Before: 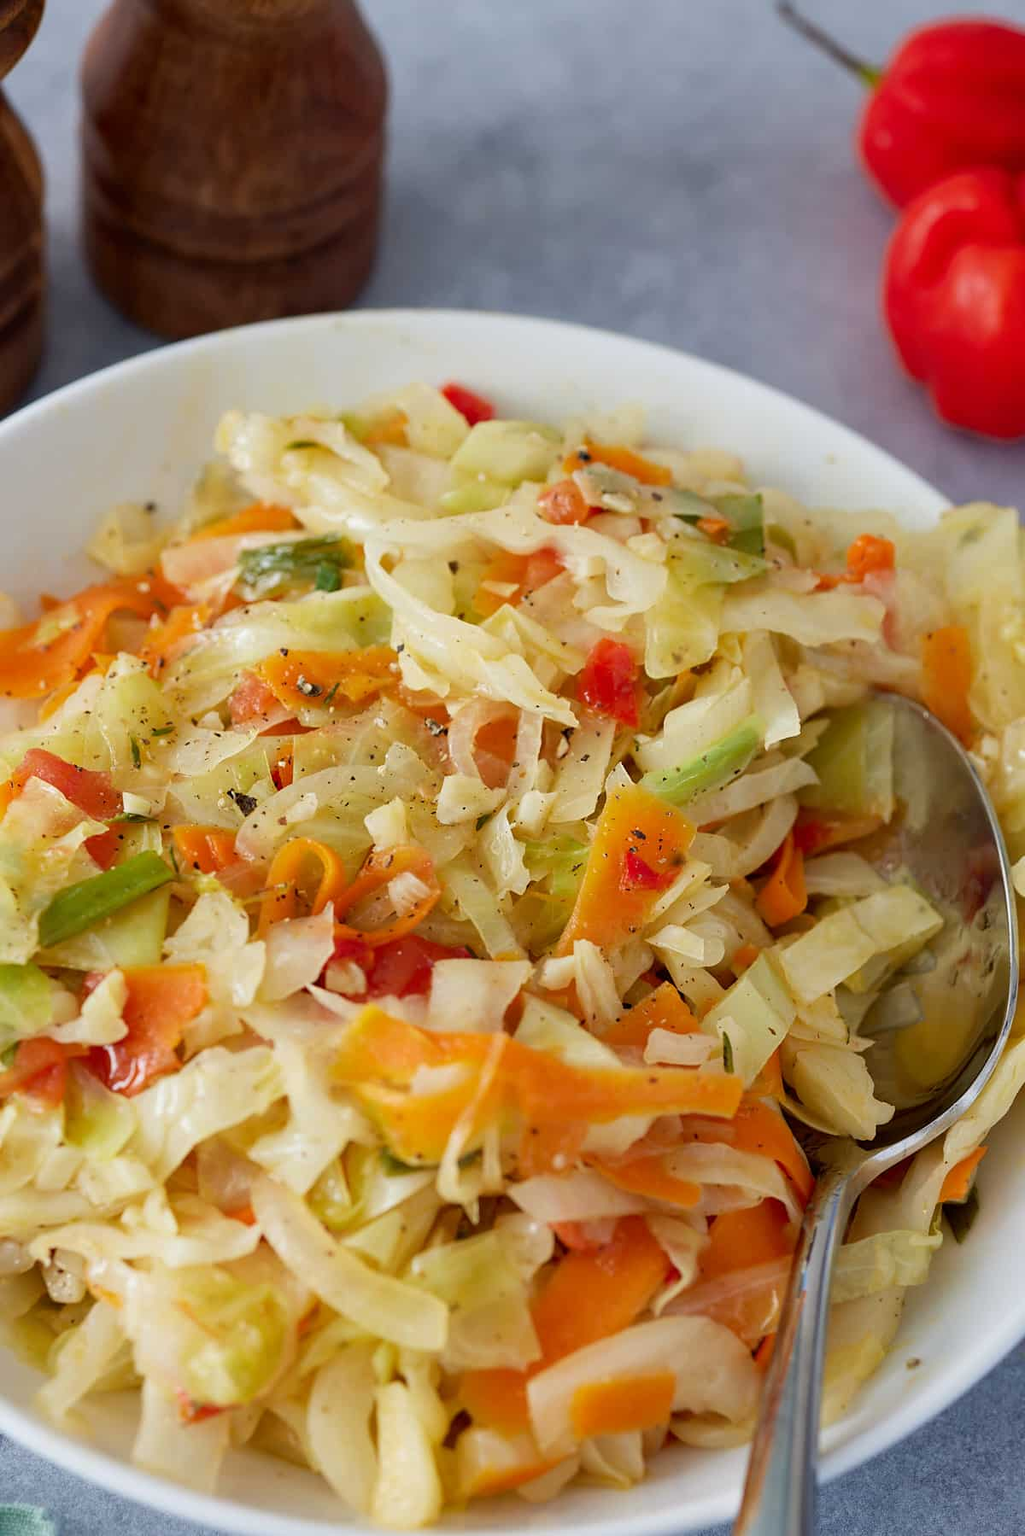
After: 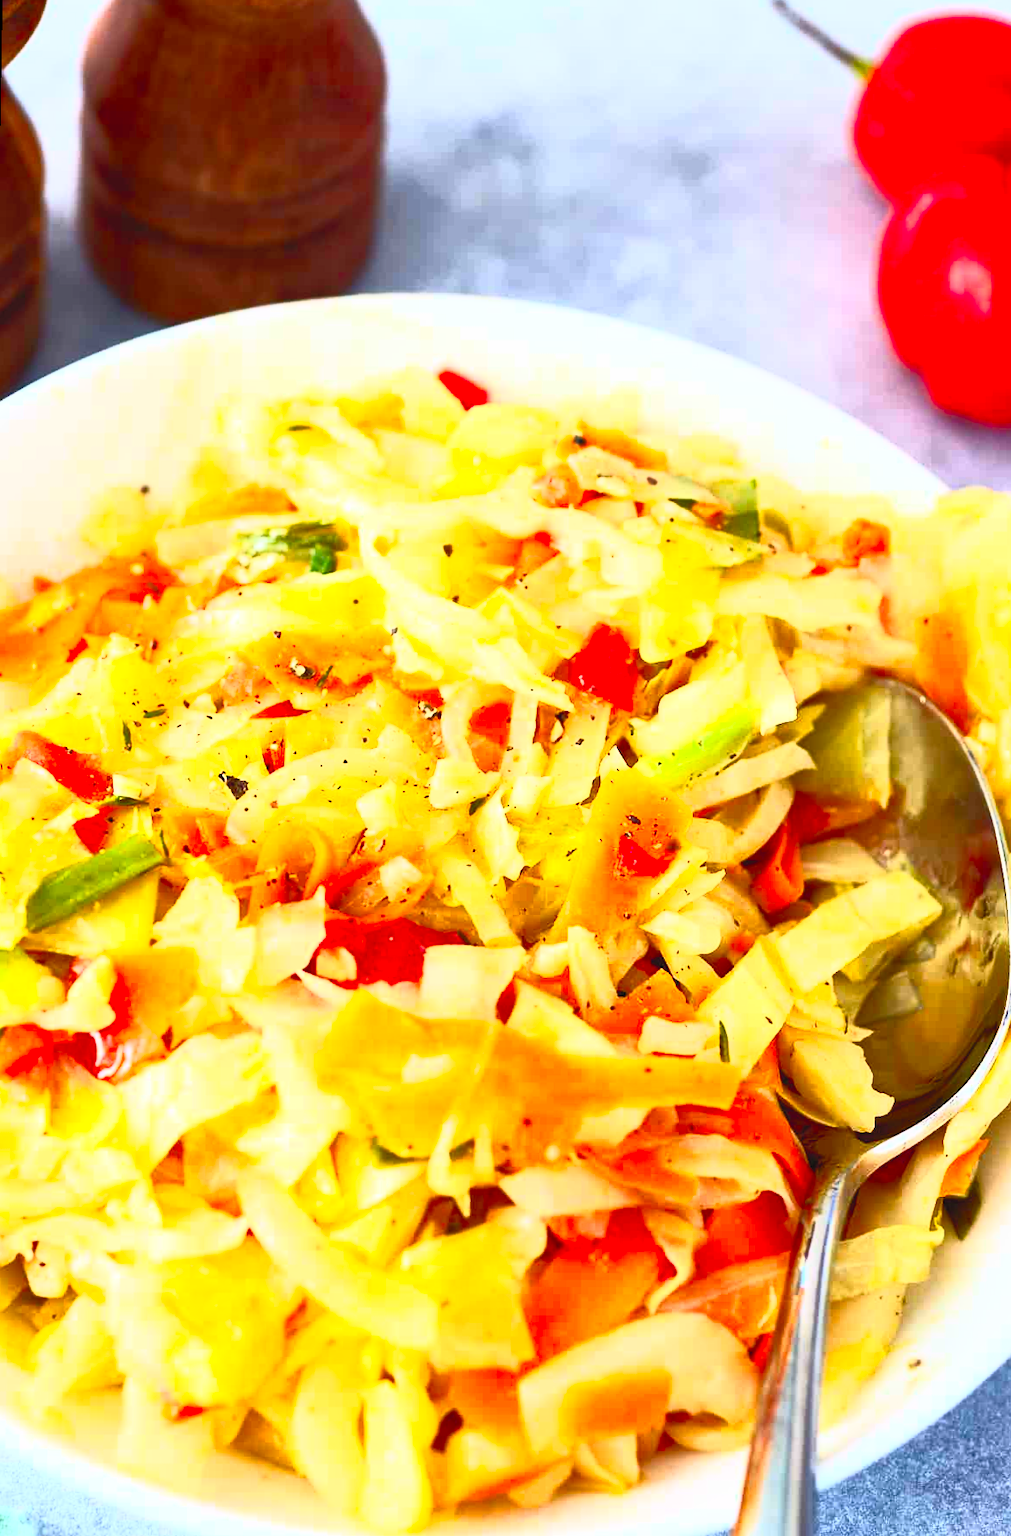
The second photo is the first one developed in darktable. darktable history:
contrast brightness saturation: contrast 1, brightness 1, saturation 1
rotate and perspective: rotation 0.226°, lens shift (vertical) -0.042, crop left 0.023, crop right 0.982, crop top 0.006, crop bottom 0.994
